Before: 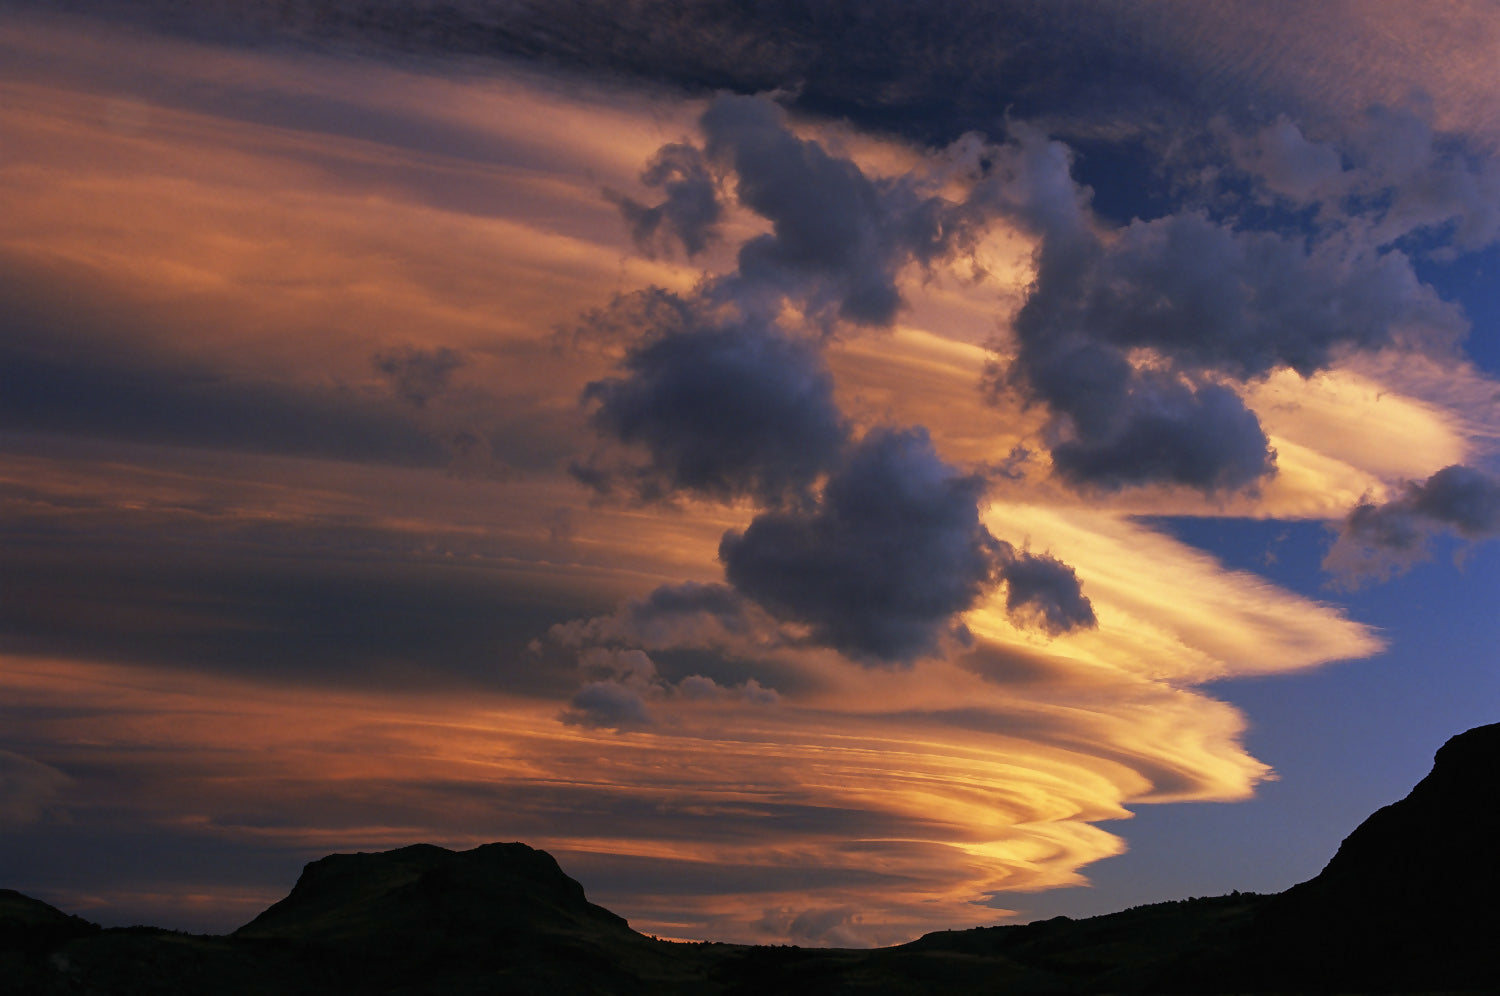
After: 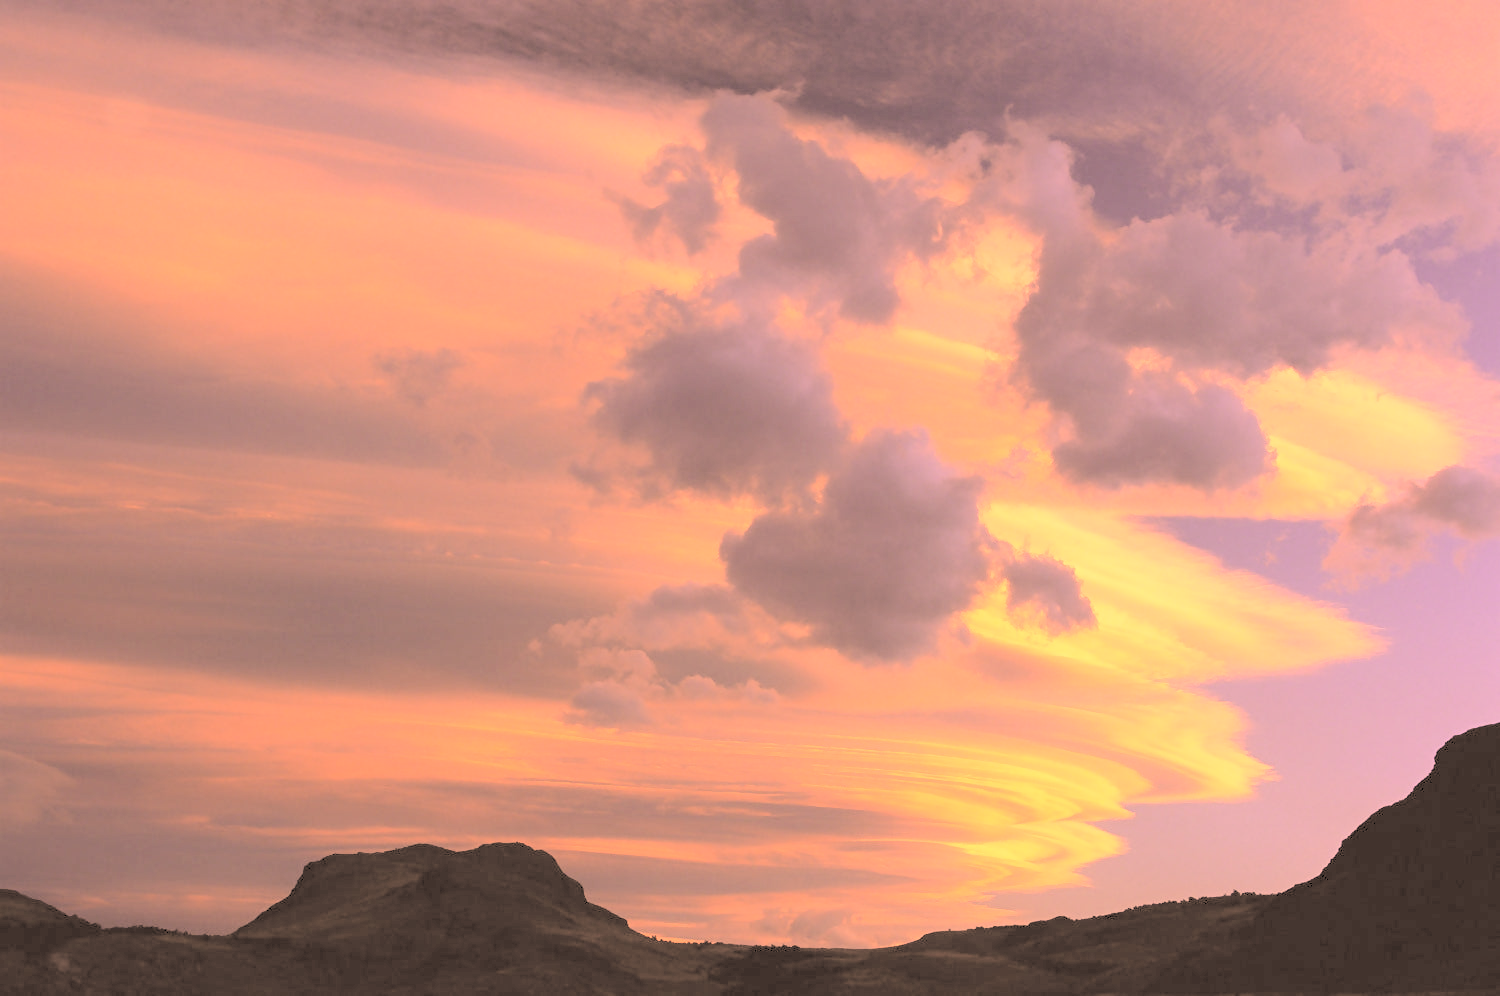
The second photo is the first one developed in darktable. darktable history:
exposure: exposure 0.202 EV, compensate highlight preservation false
tone equalizer: -8 EV -0.379 EV, -7 EV -0.363 EV, -6 EV -0.362 EV, -5 EV -0.231 EV, -3 EV 0.21 EV, -2 EV 0.35 EV, -1 EV 0.381 EV, +0 EV 0.411 EV, smoothing diameter 2.19%, edges refinement/feathering 22.41, mask exposure compensation -1.57 EV, filter diffusion 5
color correction: highlights a* 39.22, highlights b* 39.78, saturation 0.693
contrast brightness saturation: brightness 0.986
